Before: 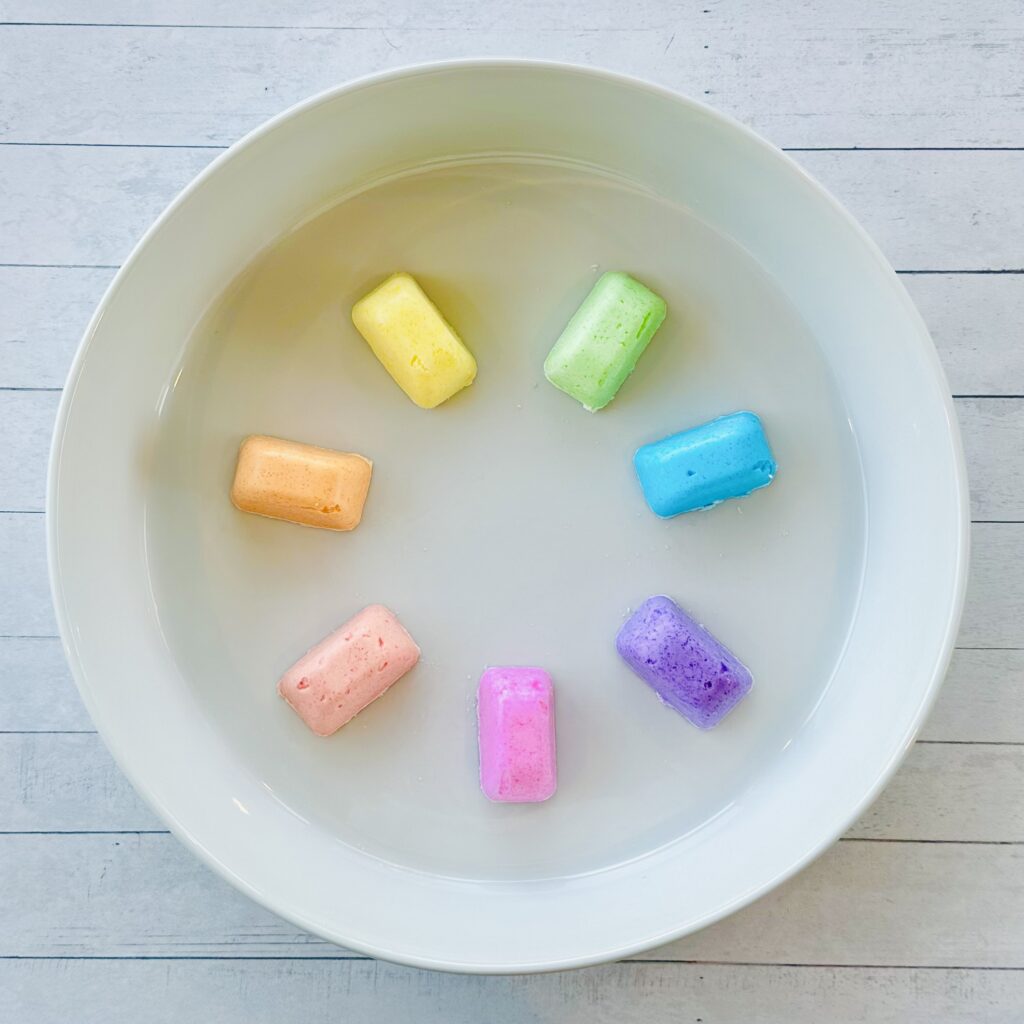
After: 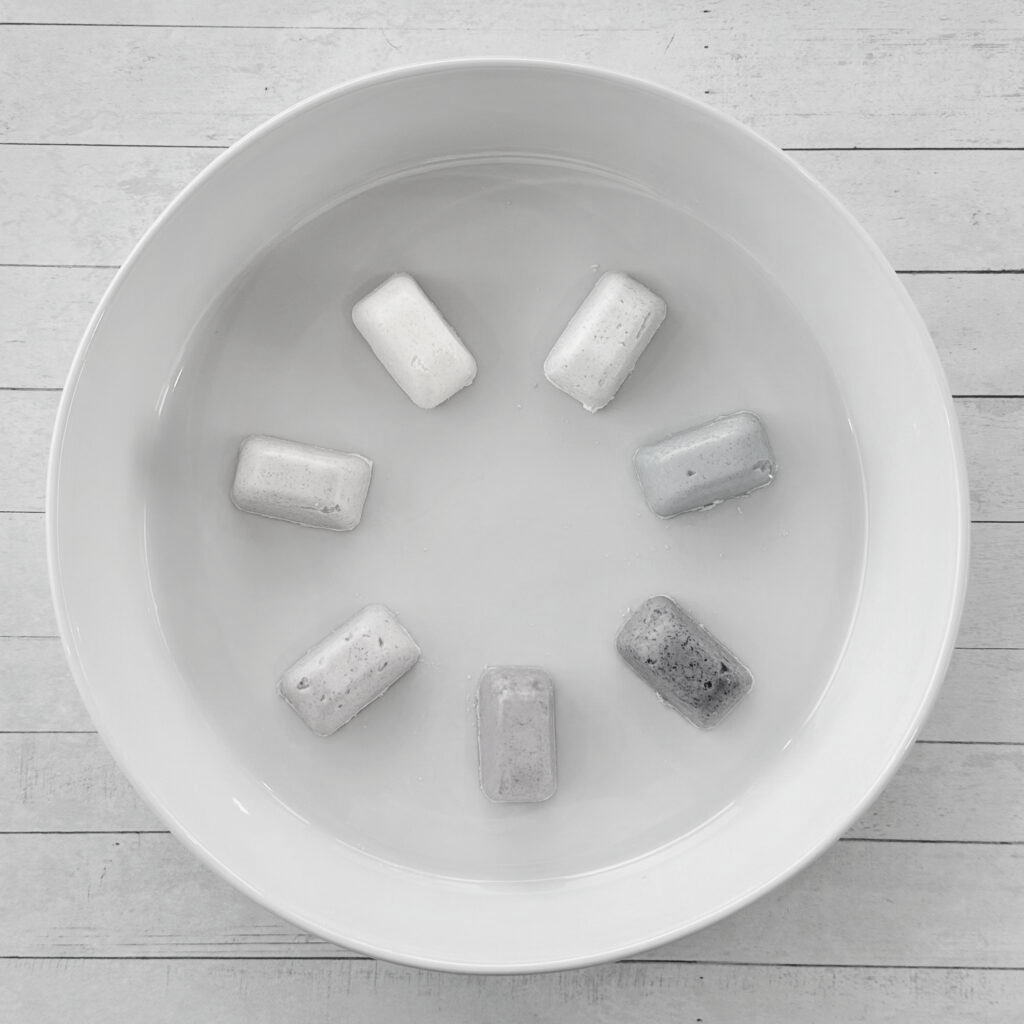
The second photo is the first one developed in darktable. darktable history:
local contrast: detail 109%
contrast brightness saturation: saturation -0.986
color balance rgb: highlights gain › chroma 2.021%, highlights gain › hue 73.21°, perceptual saturation grading › global saturation 25.918%, global vibrance 20.892%
